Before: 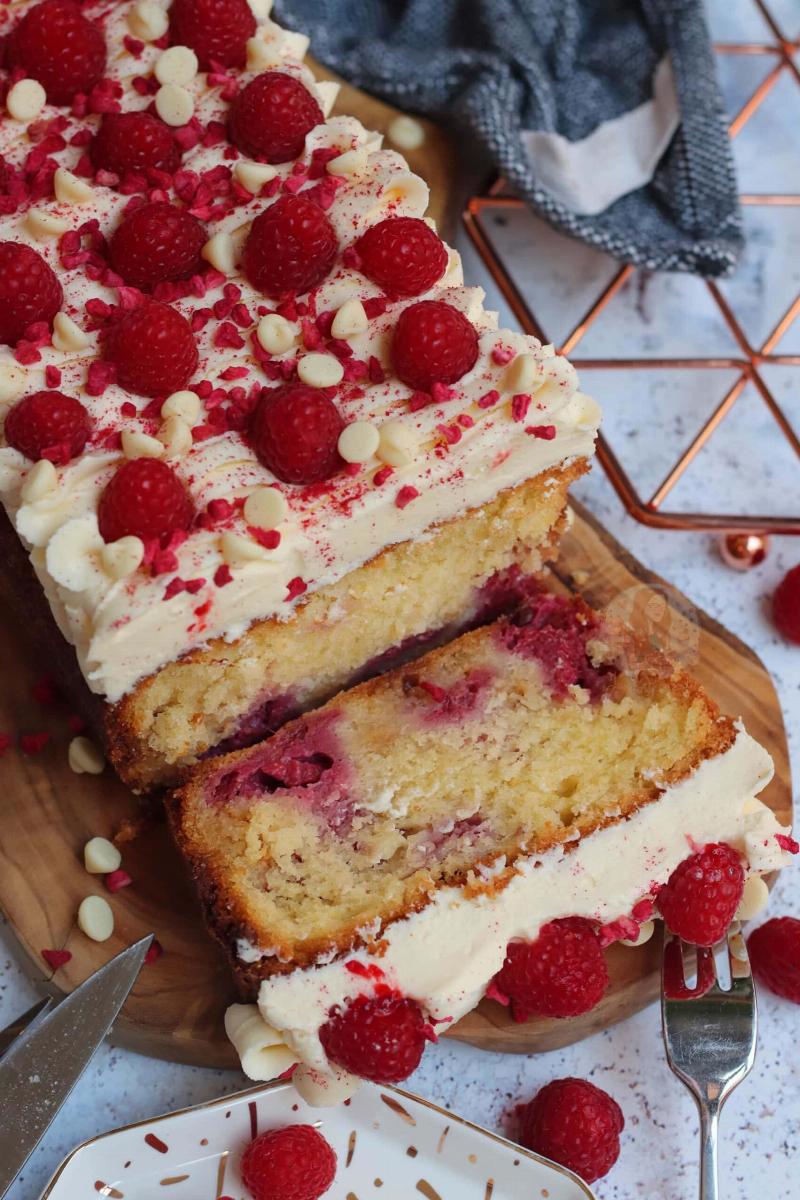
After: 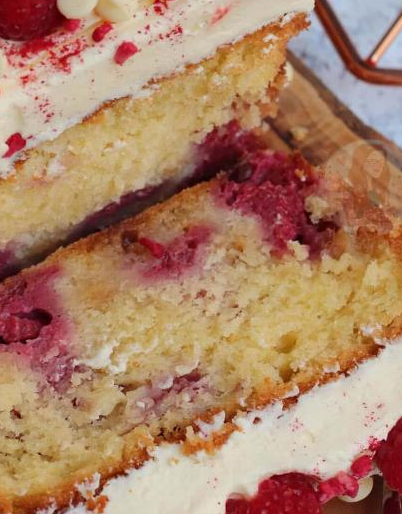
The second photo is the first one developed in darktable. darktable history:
crop: left 35.156%, top 37.035%, right 14.559%, bottom 20.103%
